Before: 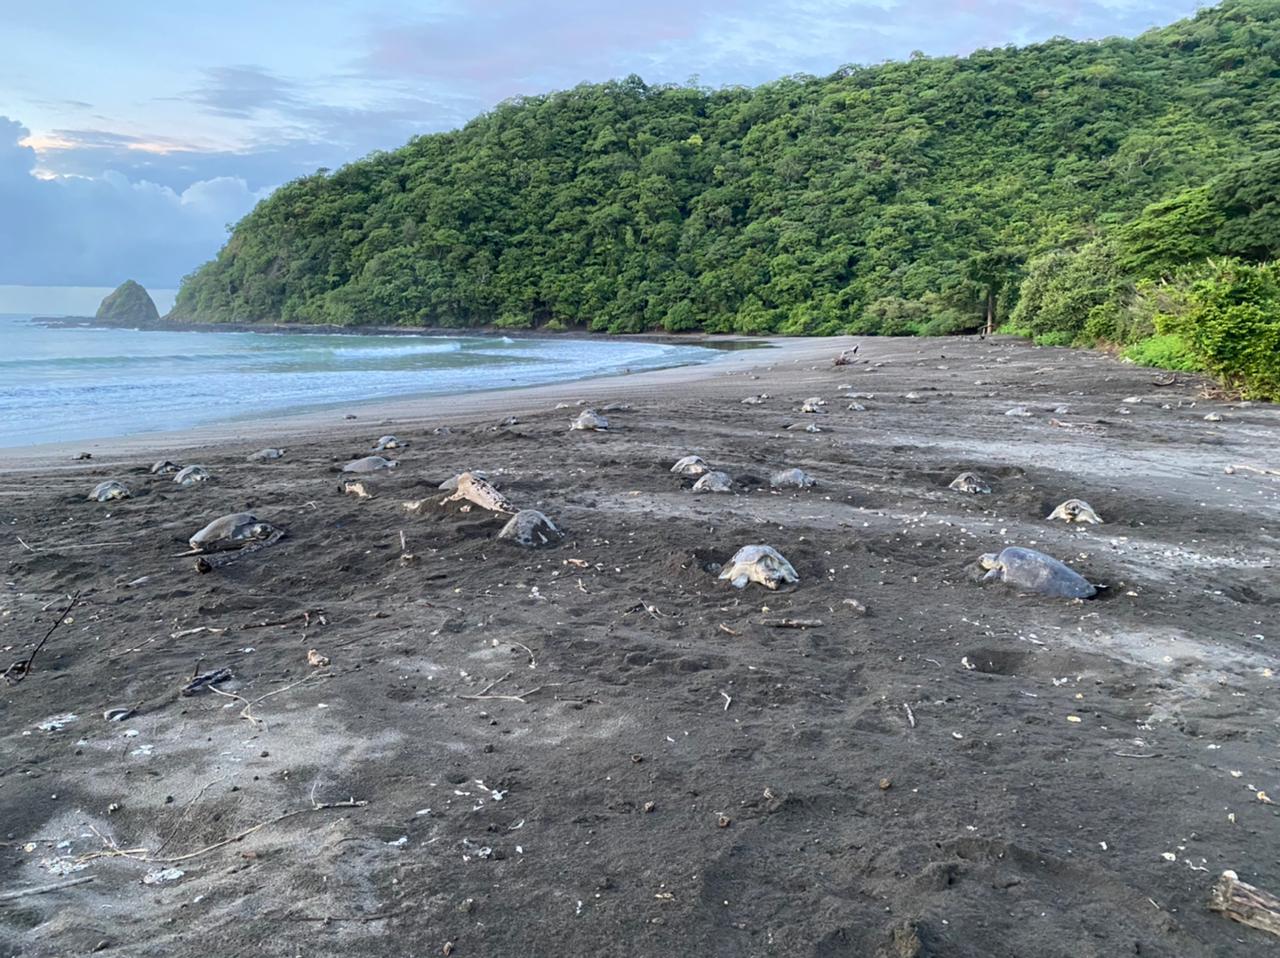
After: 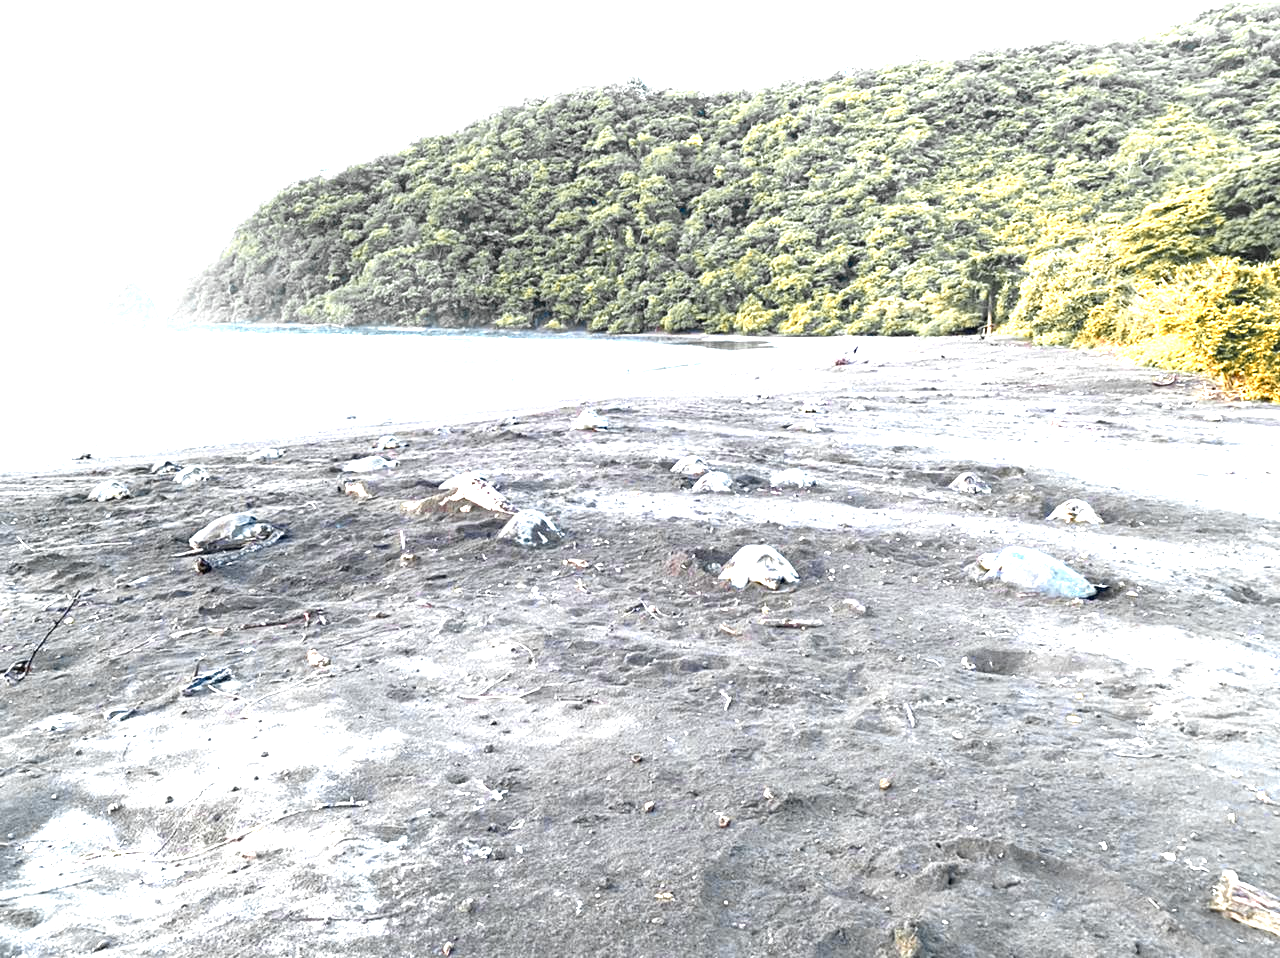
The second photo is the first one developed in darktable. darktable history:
color zones: curves: ch0 [(0.009, 0.528) (0.136, 0.6) (0.255, 0.586) (0.39, 0.528) (0.522, 0.584) (0.686, 0.736) (0.849, 0.561)]; ch1 [(0.045, 0.781) (0.14, 0.416) (0.257, 0.695) (0.442, 0.032) (0.738, 0.338) (0.818, 0.632) (0.891, 0.741) (1, 0.704)]; ch2 [(0, 0.667) (0.141, 0.52) (0.26, 0.37) (0.474, 0.432) (0.743, 0.286)]
exposure: black level correction 0, exposure 1.9 EV, compensate highlight preservation false
